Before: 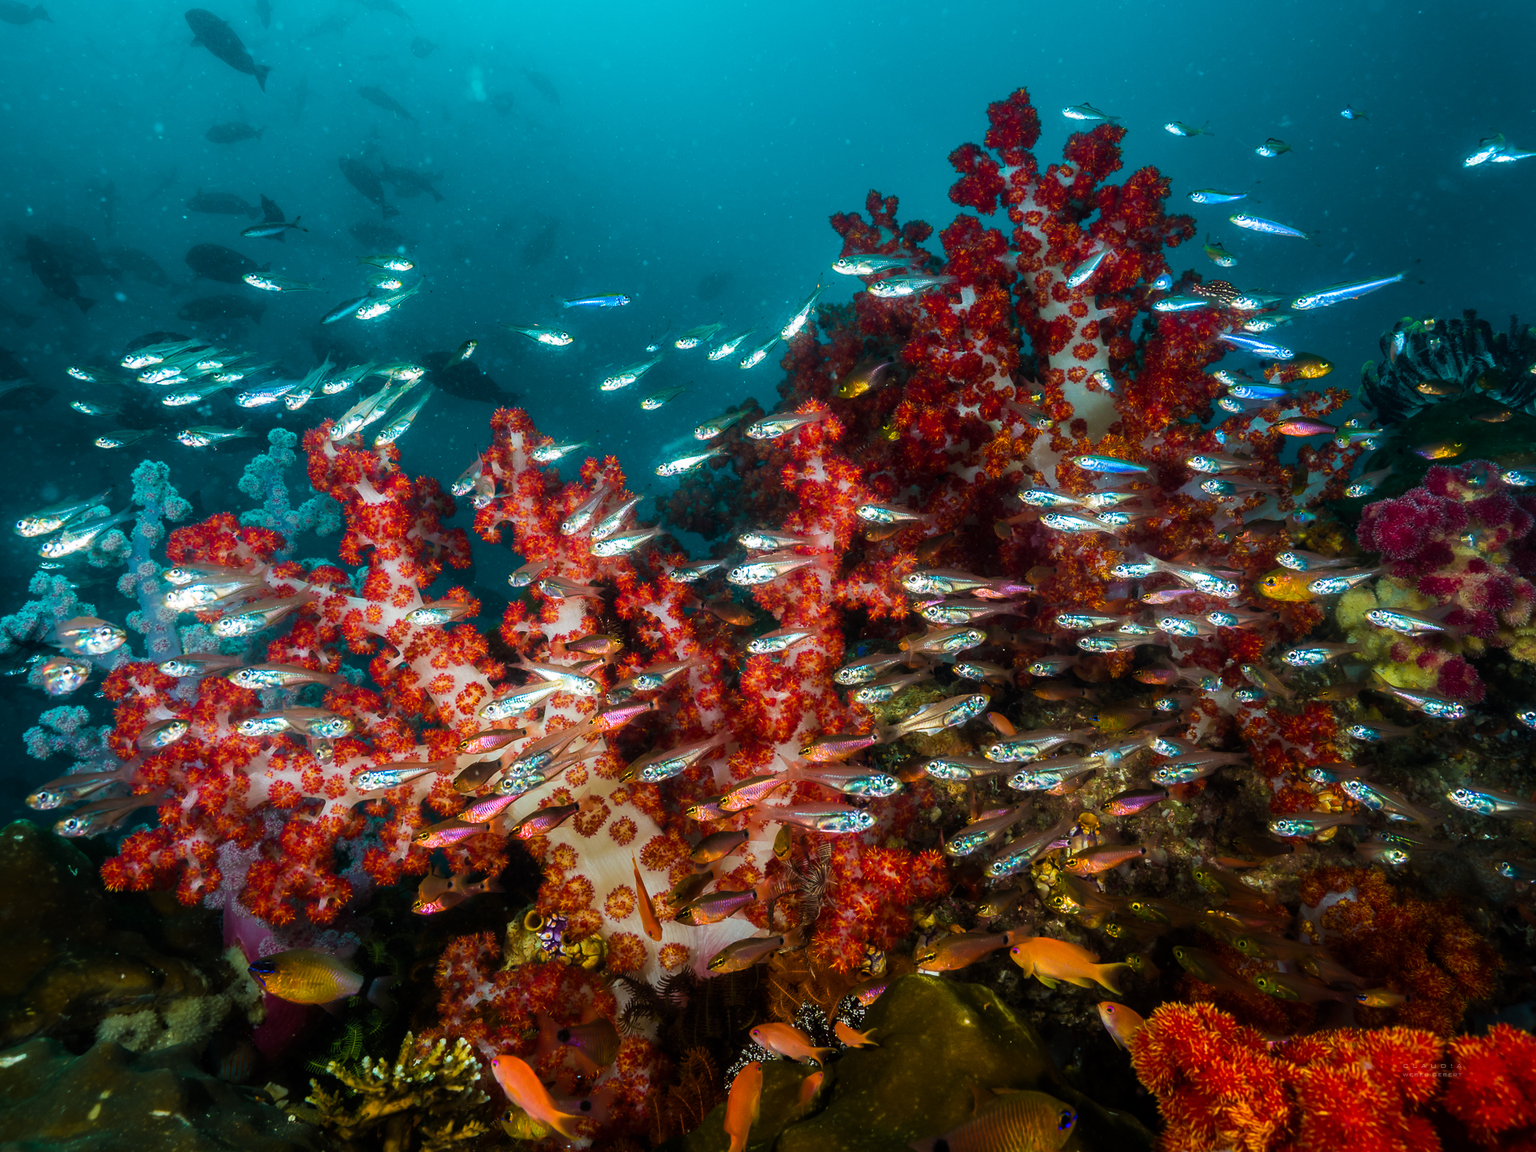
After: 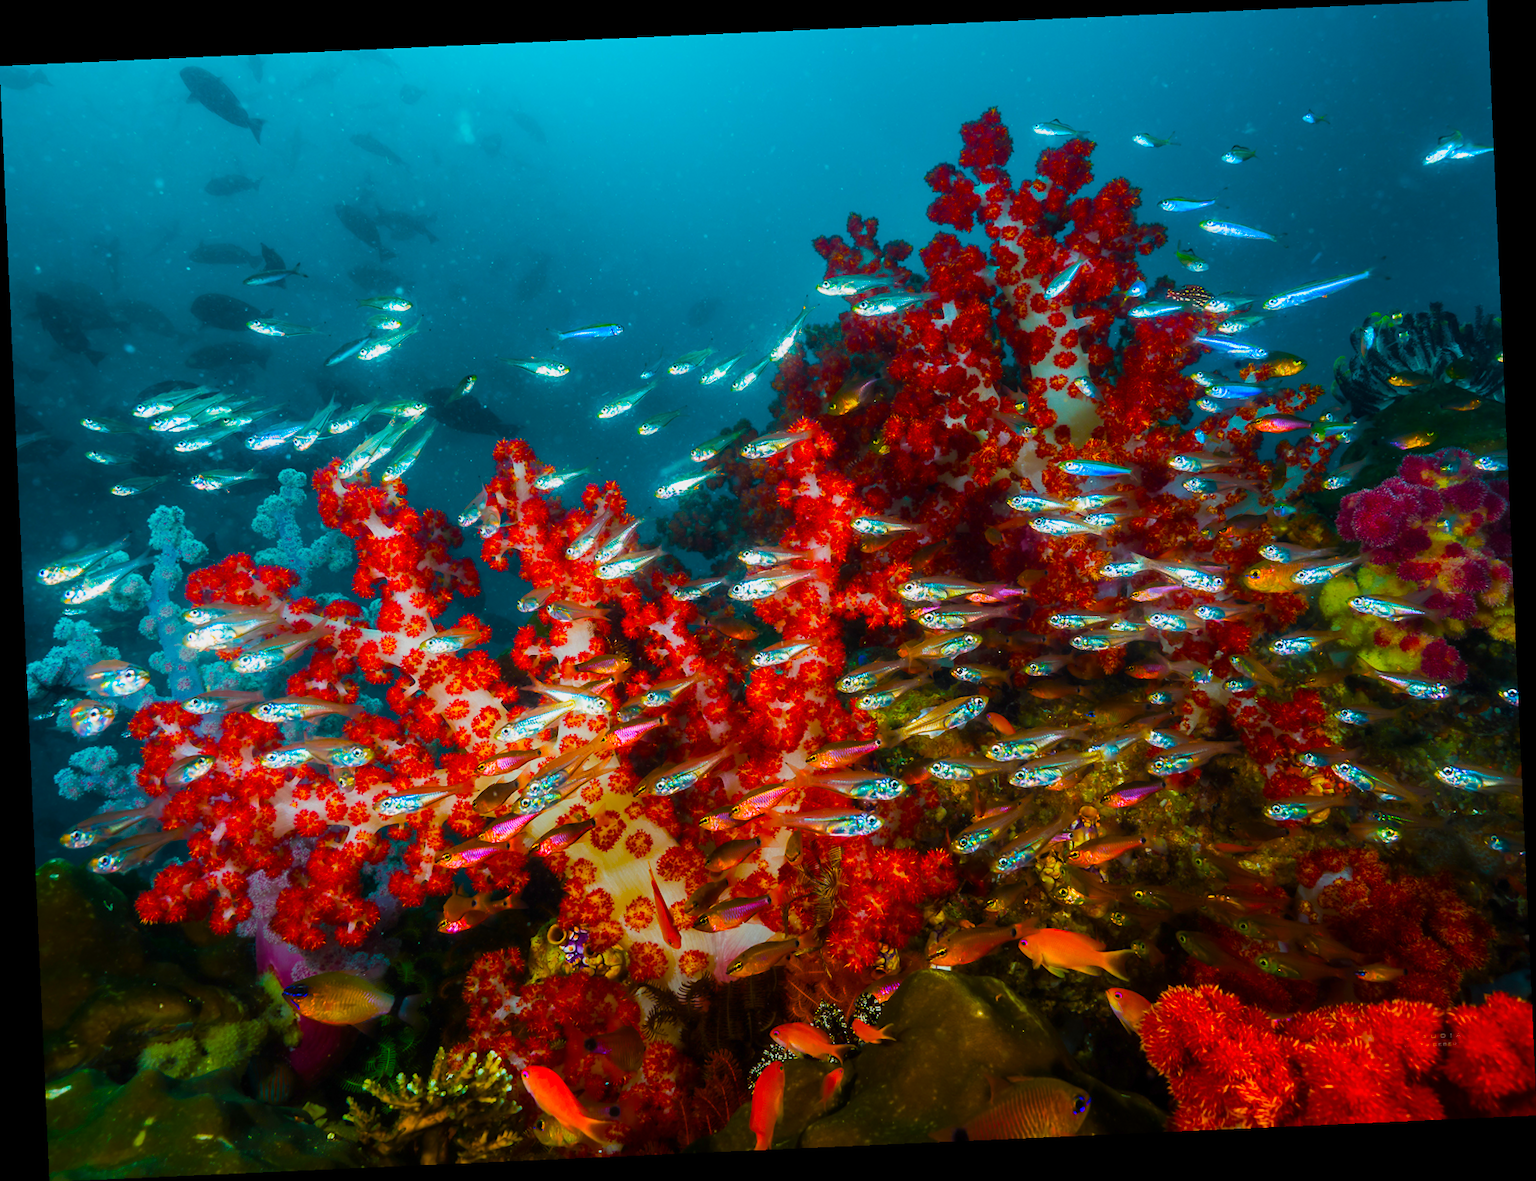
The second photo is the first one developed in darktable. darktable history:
sharpen: amount 0.2
rotate and perspective: rotation -2.56°, automatic cropping off
contrast equalizer: y [[0.5 ×4, 0.467, 0.376], [0.5 ×6], [0.5 ×6], [0 ×6], [0 ×6]]
color balance: input saturation 134.34%, contrast -10.04%, contrast fulcrum 19.67%, output saturation 133.51%
tone curve: curves: ch0 [(0, 0) (0.003, 0.003) (0.011, 0.011) (0.025, 0.025) (0.044, 0.044) (0.069, 0.069) (0.1, 0.099) (0.136, 0.135) (0.177, 0.176) (0.224, 0.223) (0.277, 0.275) (0.335, 0.333) (0.399, 0.396) (0.468, 0.465) (0.543, 0.546) (0.623, 0.625) (0.709, 0.711) (0.801, 0.802) (0.898, 0.898) (1, 1)], preserve colors none
